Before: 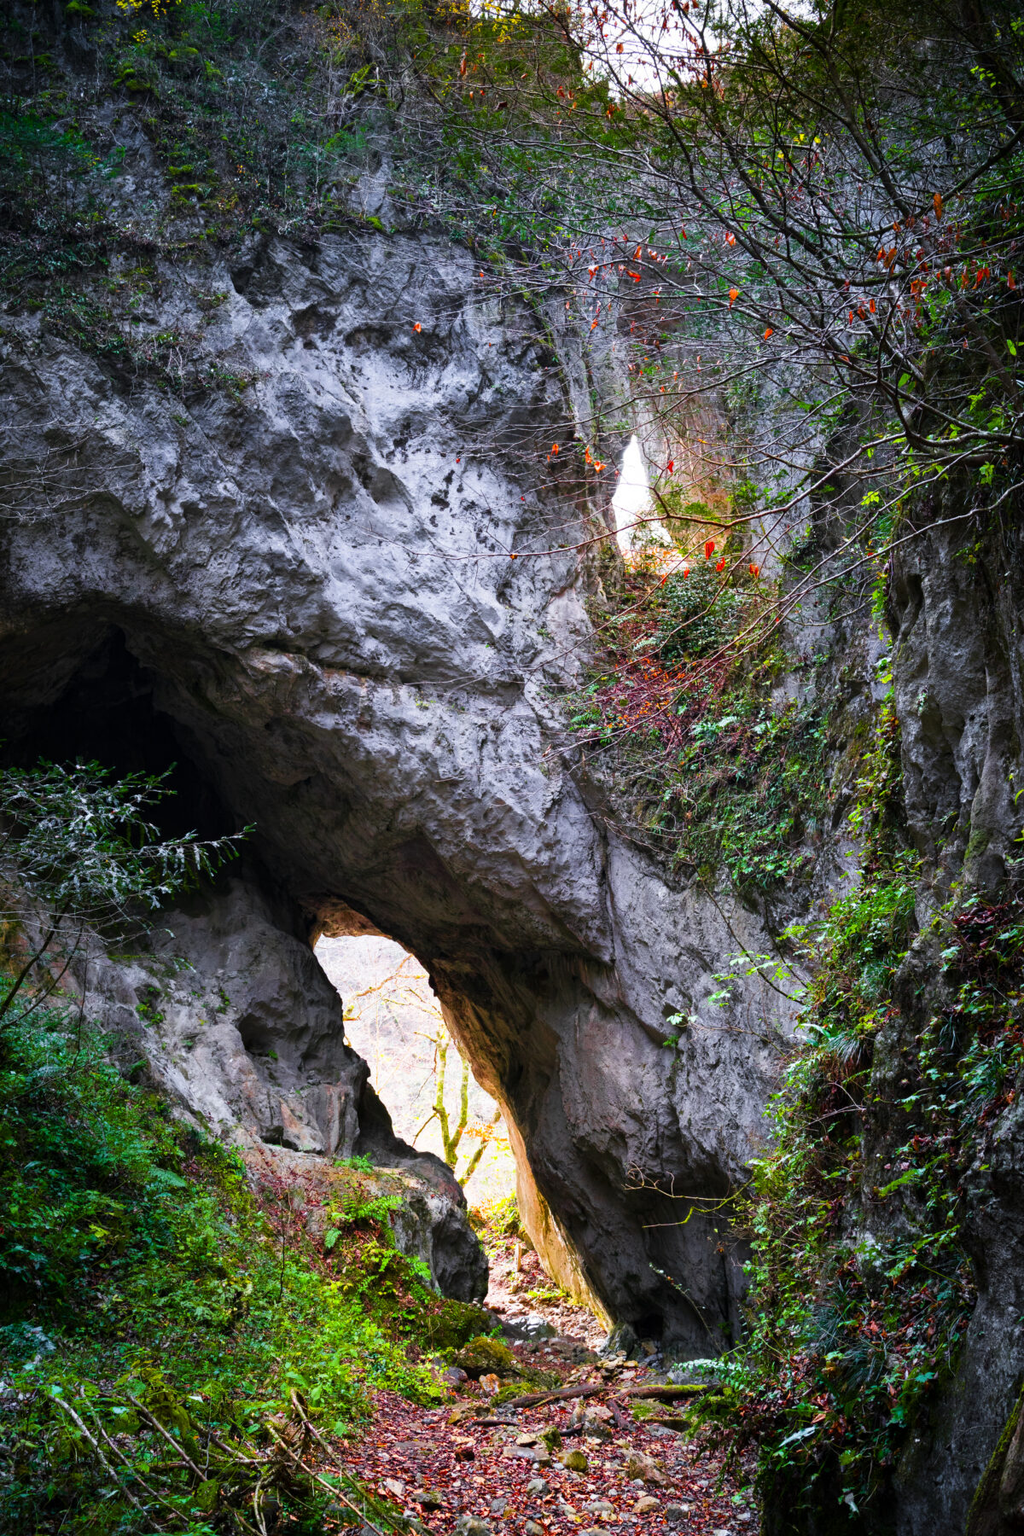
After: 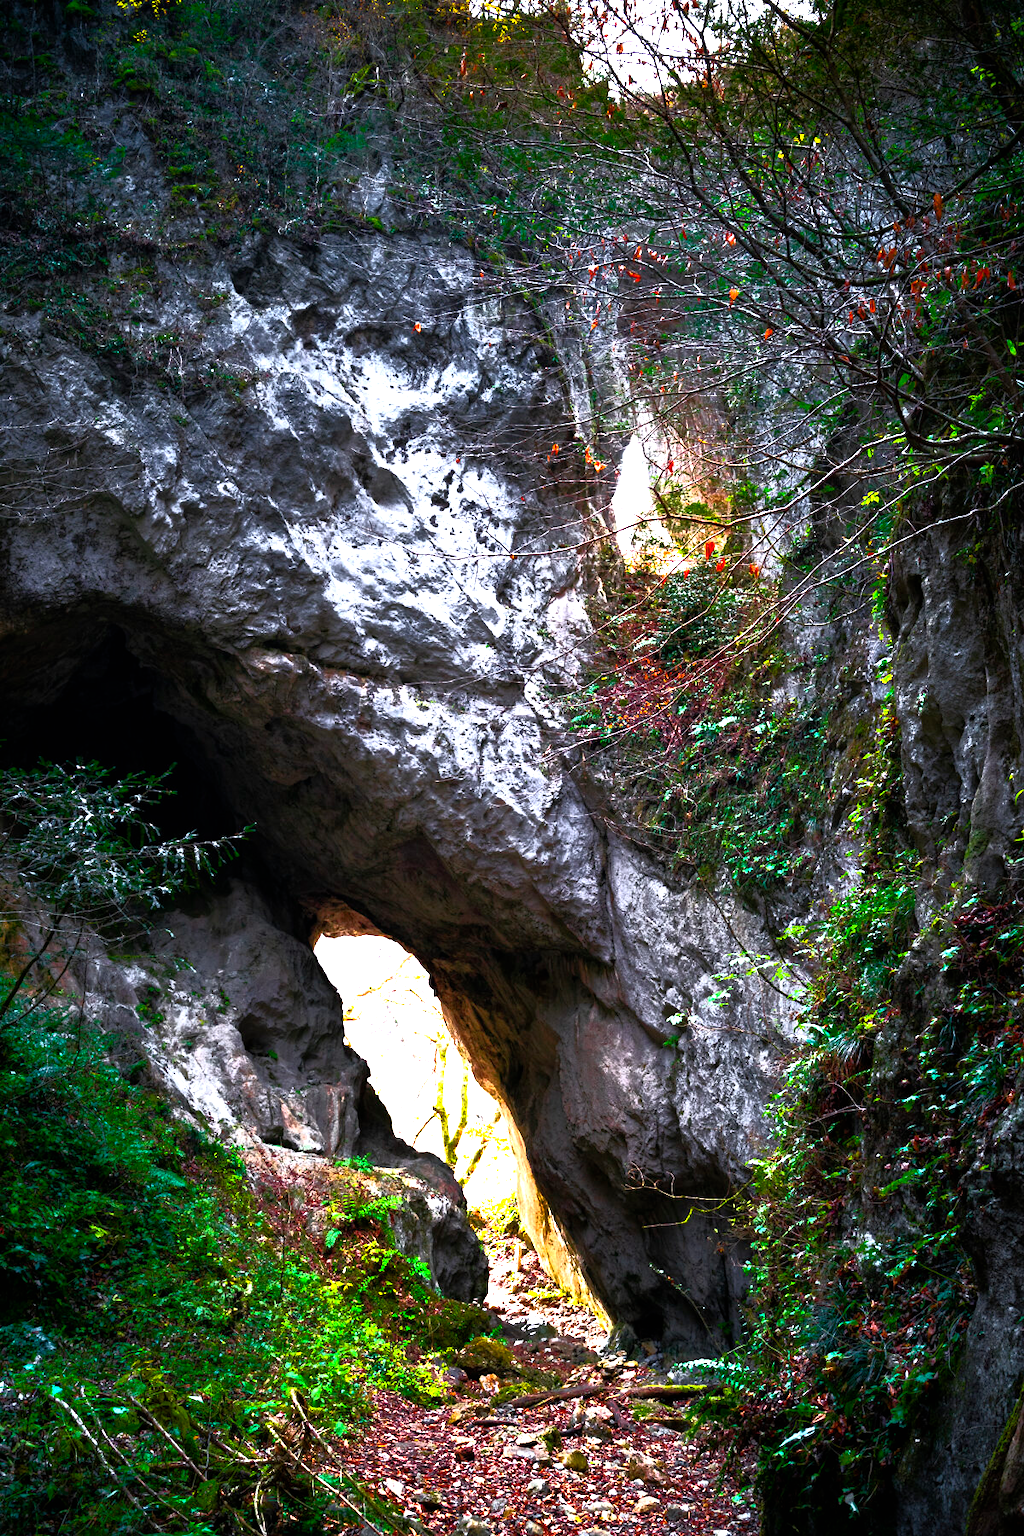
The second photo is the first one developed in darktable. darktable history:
exposure: black level correction 0, exposure 0.953 EV, compensate exposure bias true, compensate highlight preservation false
base curve: curves: ch0 [(0, 0) (0.564, 0.291) (0.802, 0.731) (1, 1)]
